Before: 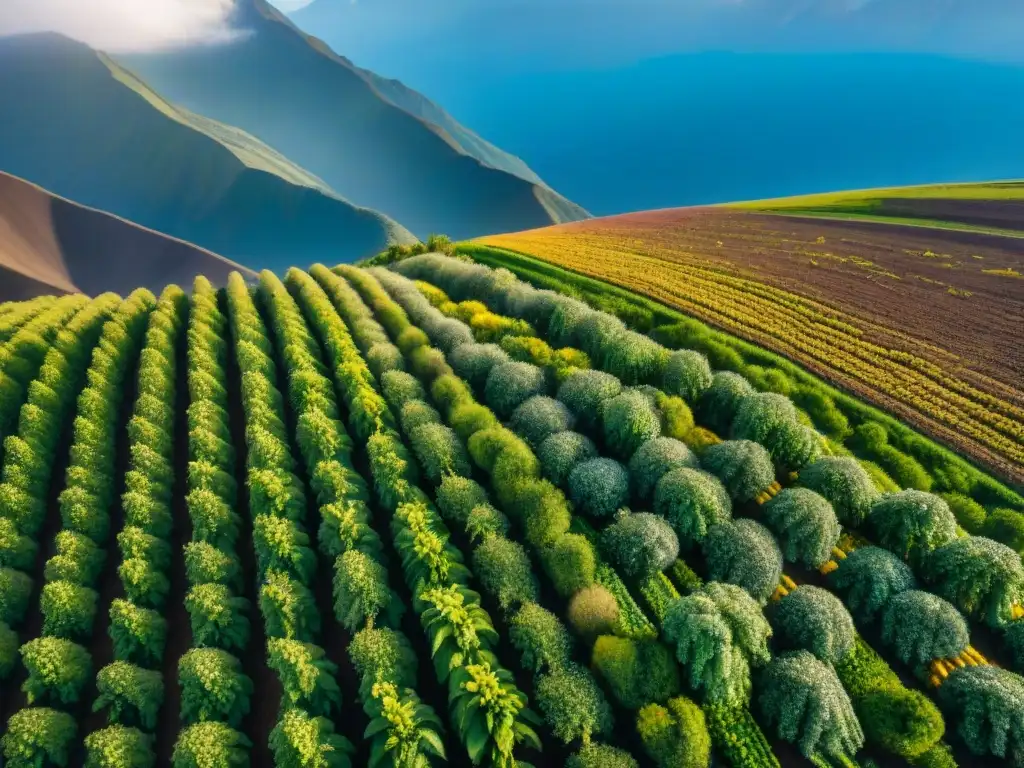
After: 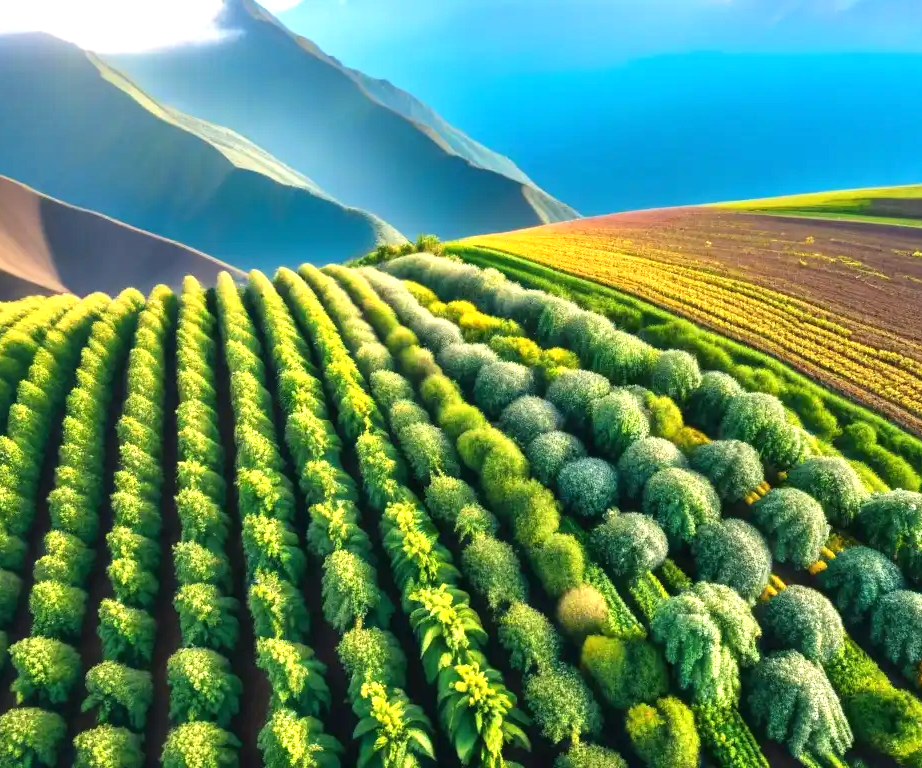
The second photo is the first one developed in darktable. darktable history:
crop and rotate: left 1.088%, right 8.807%
exposure: black level correction 0, exposure 1 EV, compensate exposure bias true, compensate highlight preservation false
